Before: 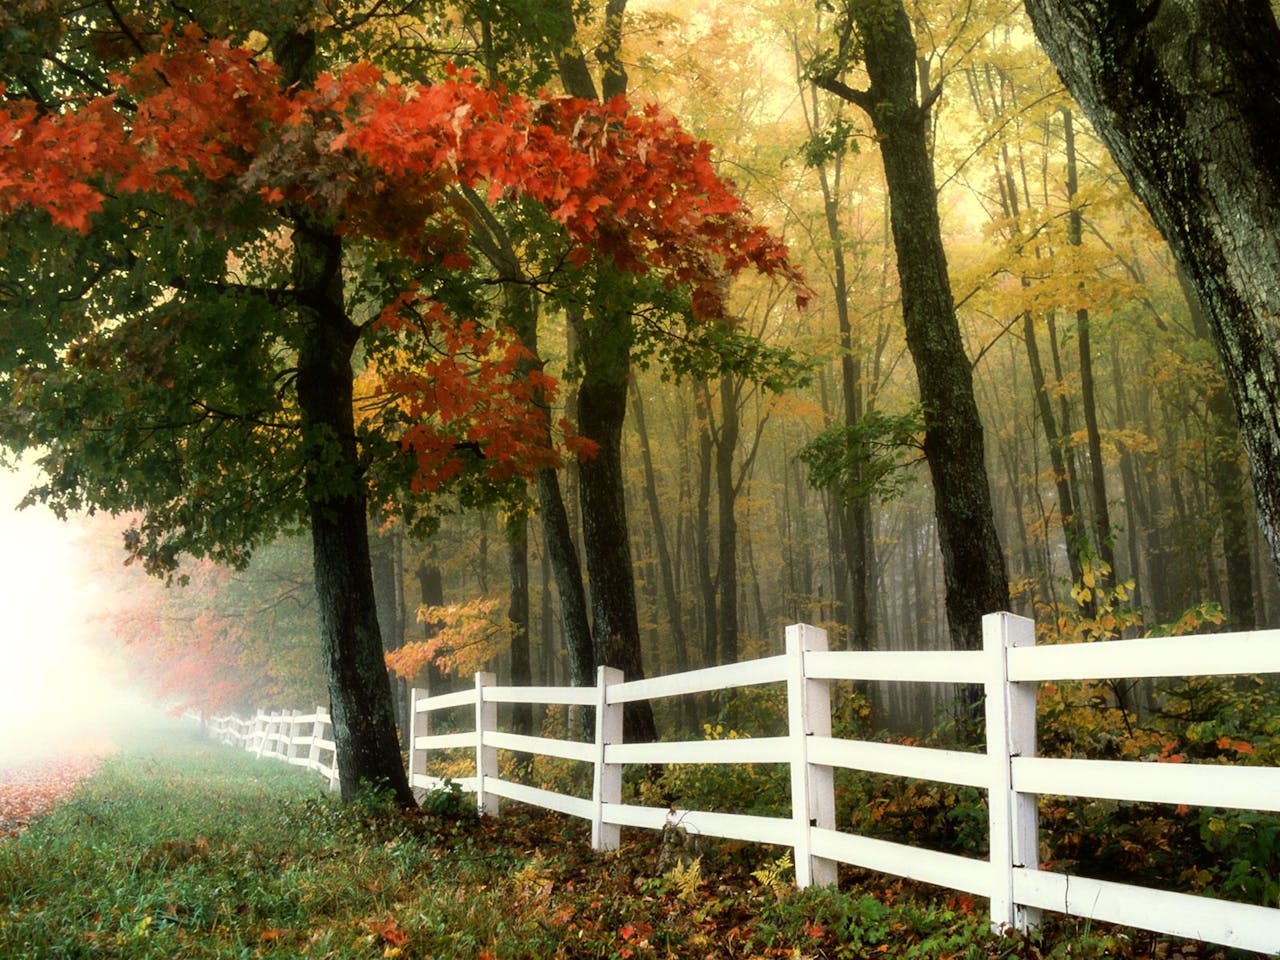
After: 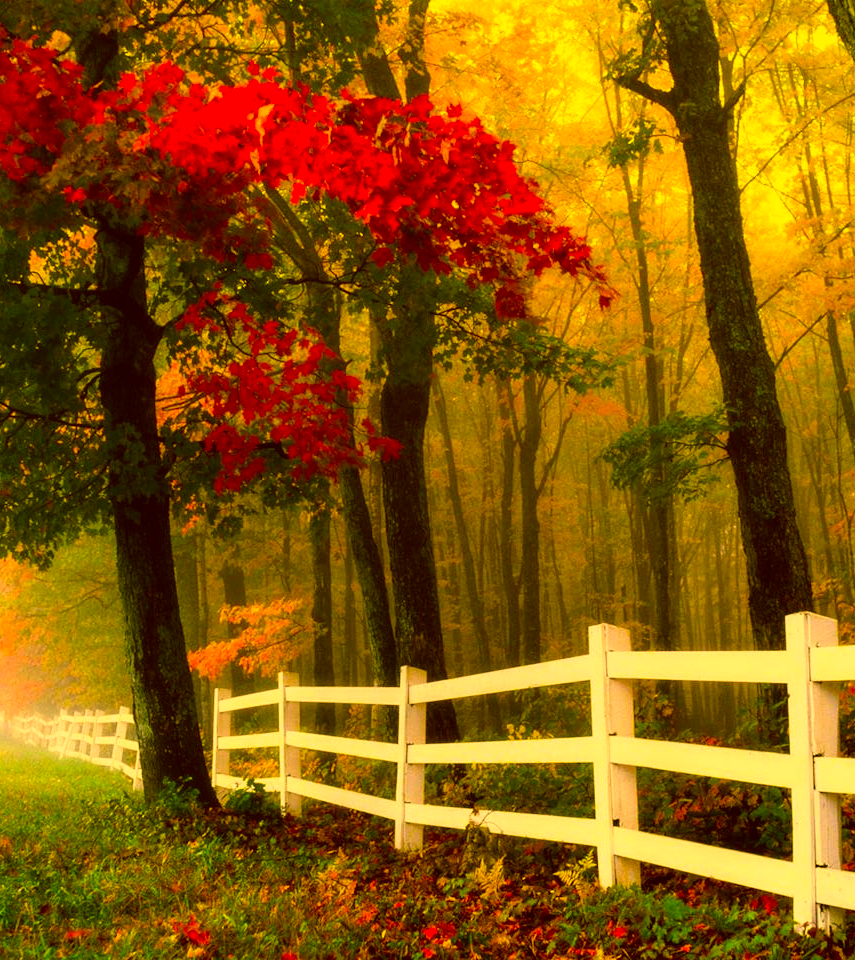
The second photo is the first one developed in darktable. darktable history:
color correction: highlights a* 11.19, highlights b* 30.61, shadows a* 2.86, shadows b* 17.58, saturation 1.75
crop: left 15.404%, right 17.766%
